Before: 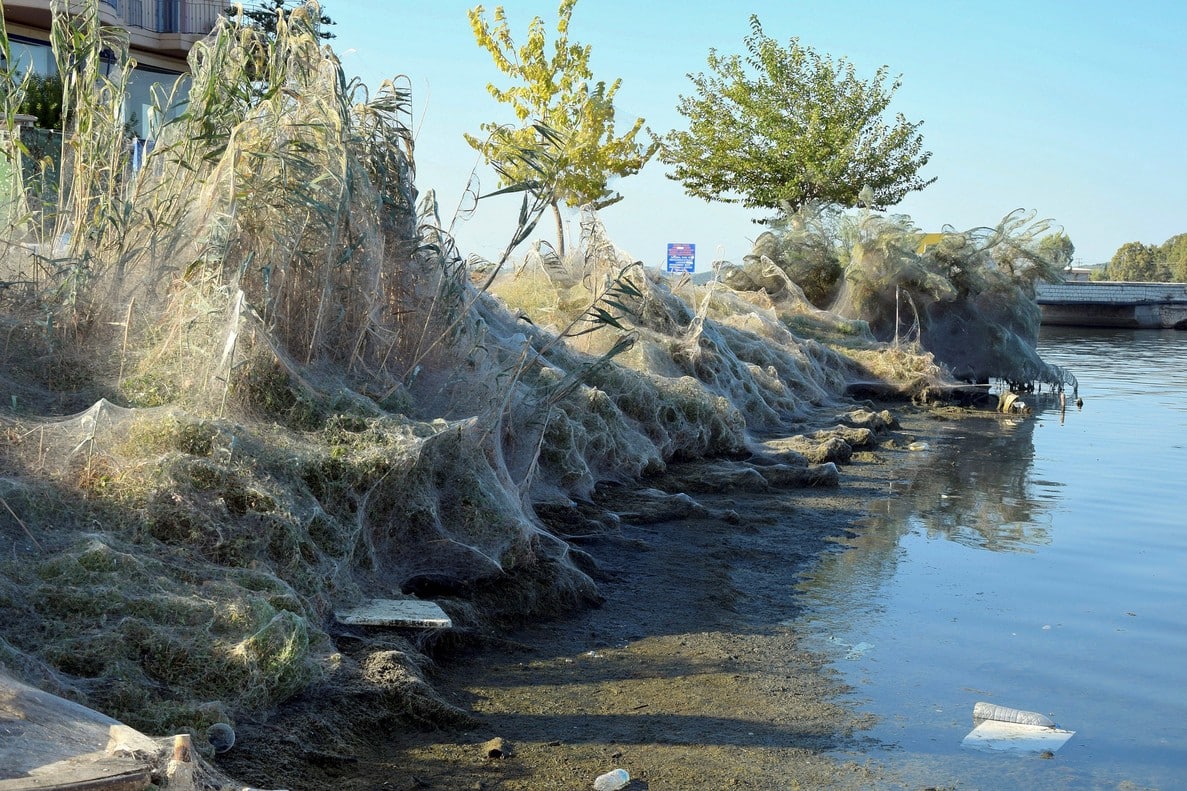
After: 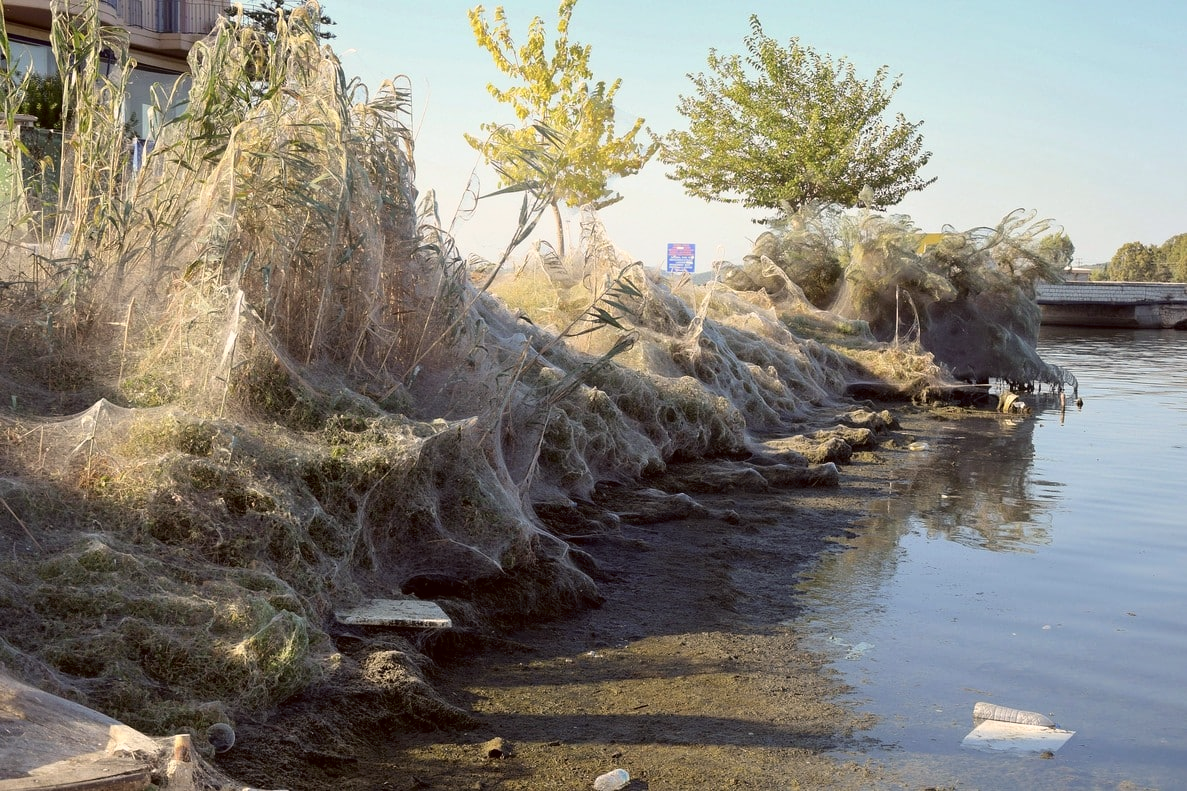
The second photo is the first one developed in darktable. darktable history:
color correction: highlights a* 6.27, highlights b* 8.19, shadows a* 5.94, shadows b* 7.23, saturation 0.9
bloom: size 15%, threshold 97%, strength 7%
